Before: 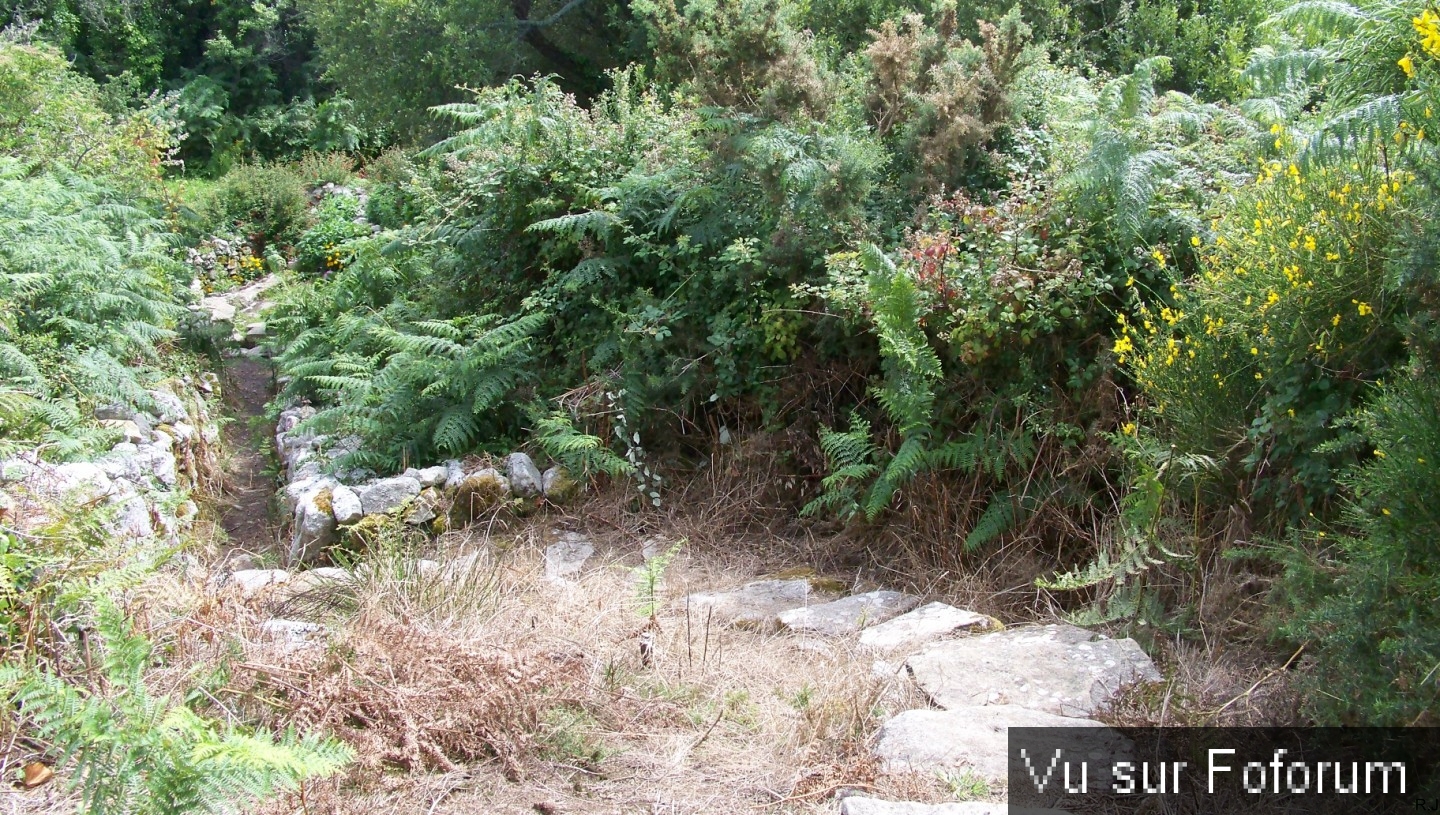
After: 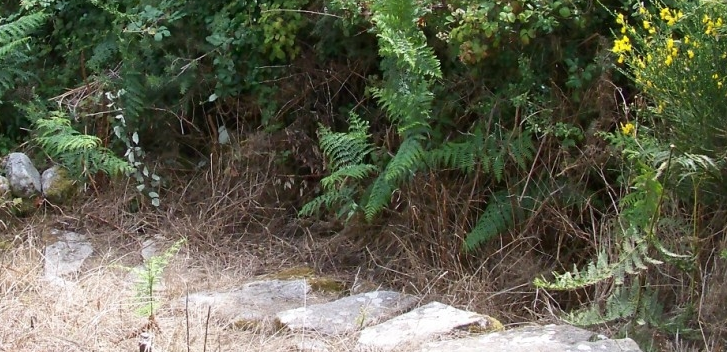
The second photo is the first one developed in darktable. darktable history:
crop: left 34.841%, top 36.839%, right 14.667%, bottom 19.96%
